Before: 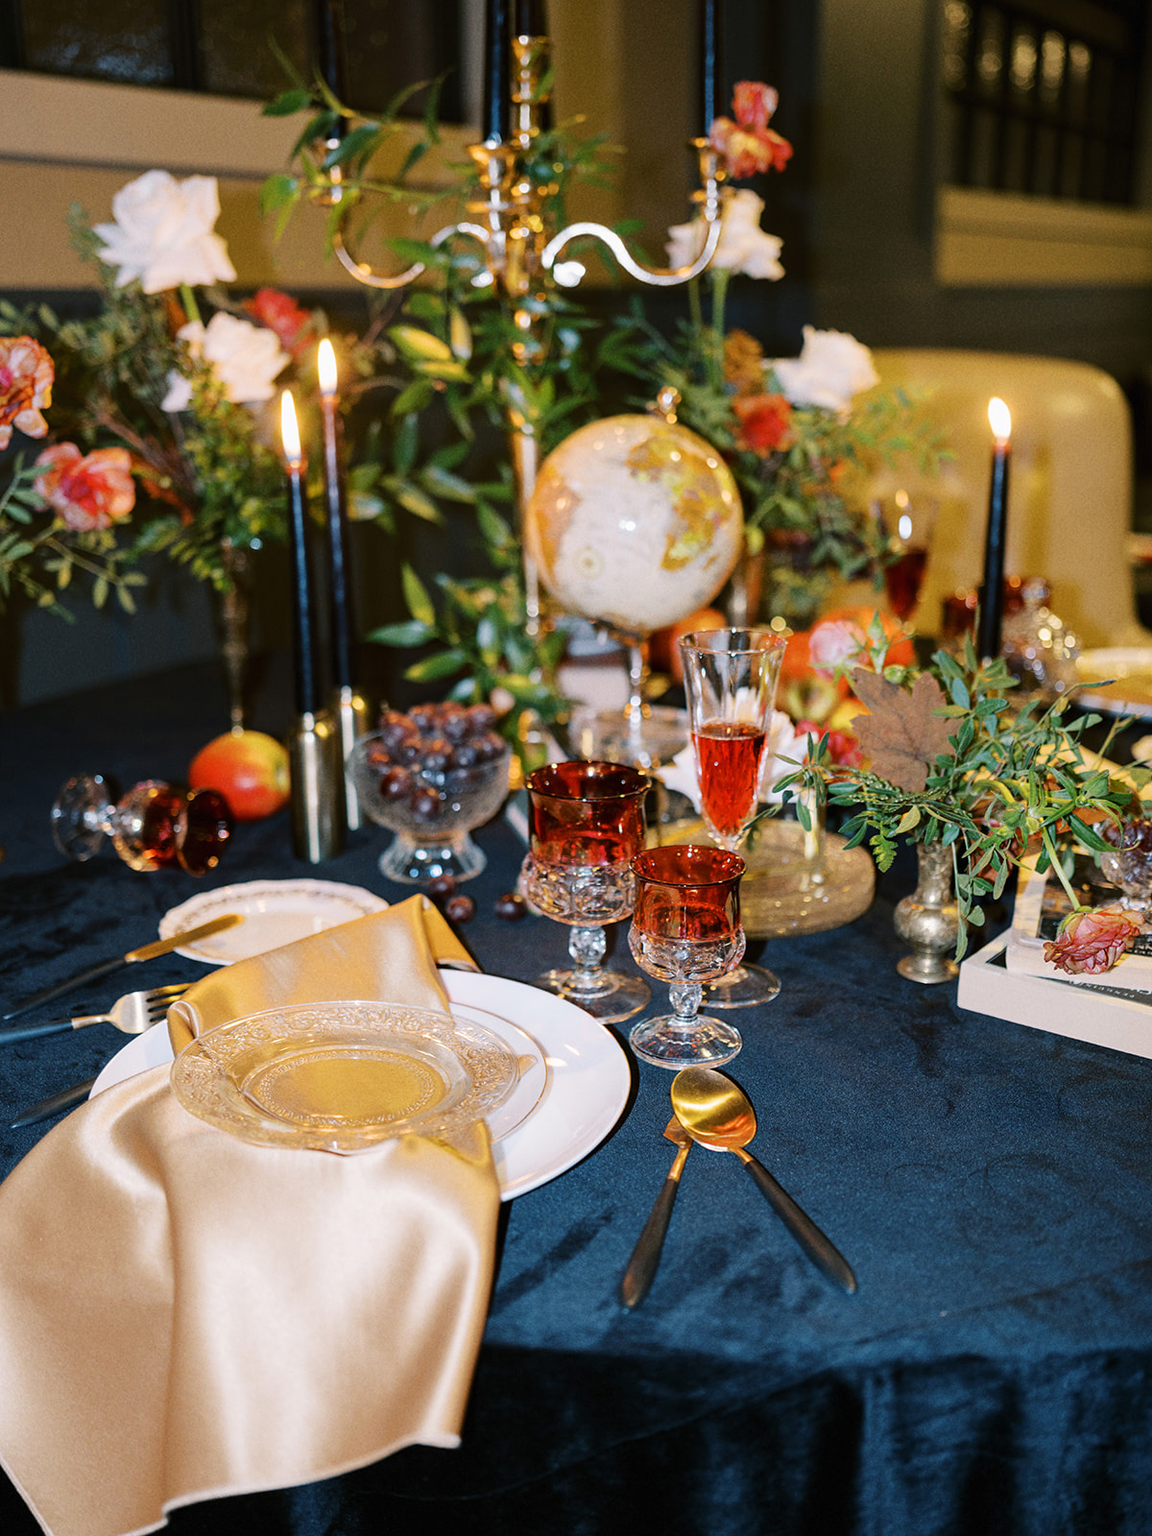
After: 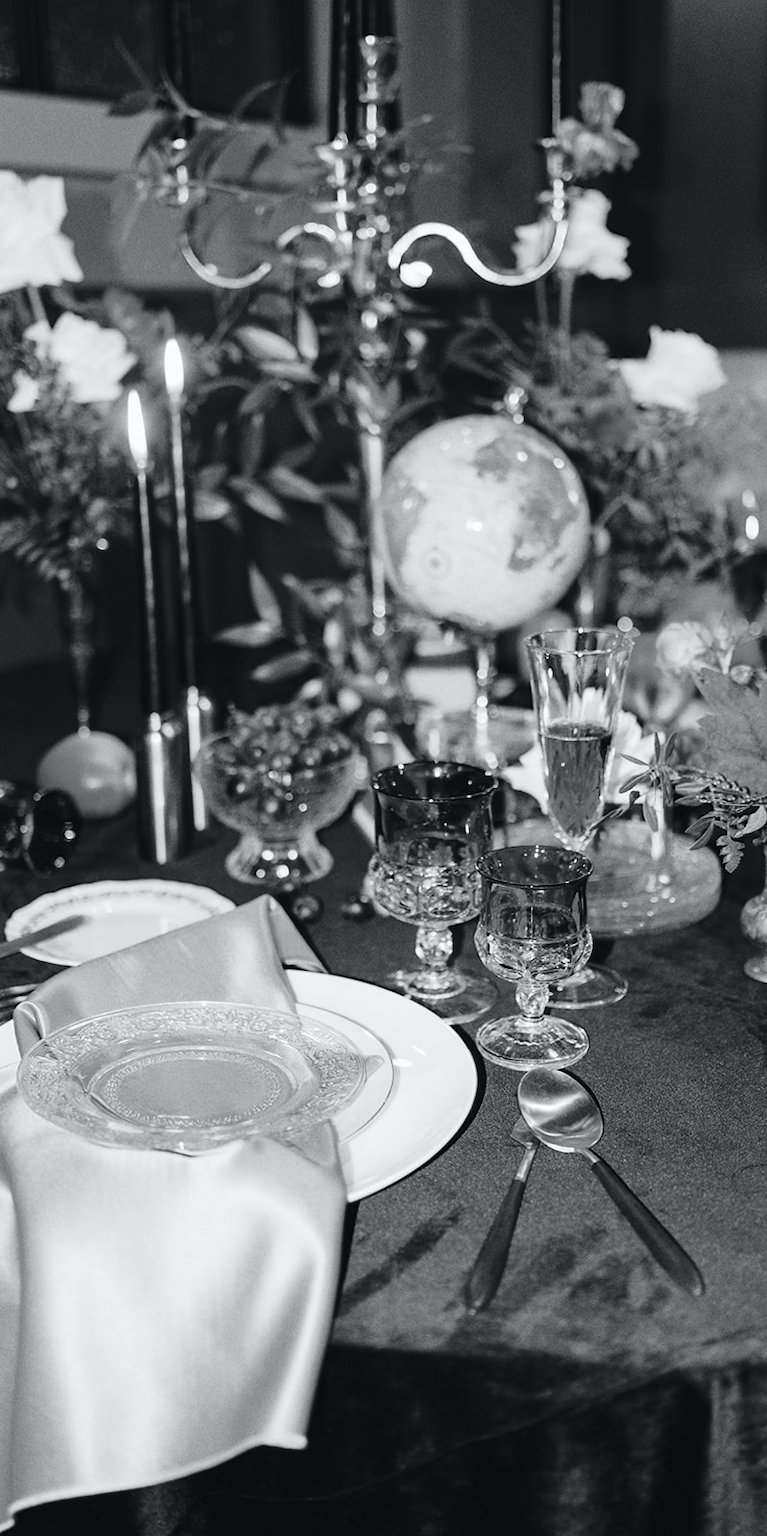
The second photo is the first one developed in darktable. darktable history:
crop and rotate: left 13.342%, right 19.991%
color calibration: output gray [0.25, 0.35, 0.4, 0], x 0.383, y 0.372, temperature 3905.17 K
levels: mode automatic
tone curve: curves: ch0 [(0, 0.025) (0.15, 0.143) (0.452, 0.486) (0.751, 0.788) (1, 0.961)]; ch1 [(0, 0) (0.416, 0.4) (0.476, 0.469) (0.497, 0.494) (0.546, 0.571) (0.566, 0.607) (0.62, 0.657) (1, 1)]; ch2 [(0, 0) (0.386, 0.397) (0.505, 0.498) (0.547, 0.546) (0.579, 0.58) (1, 1)], color space Lab, independent channels, preserve colors none
color balance rgb: perceptual saturation grading › global saturation 25%, global vibrance 20%
